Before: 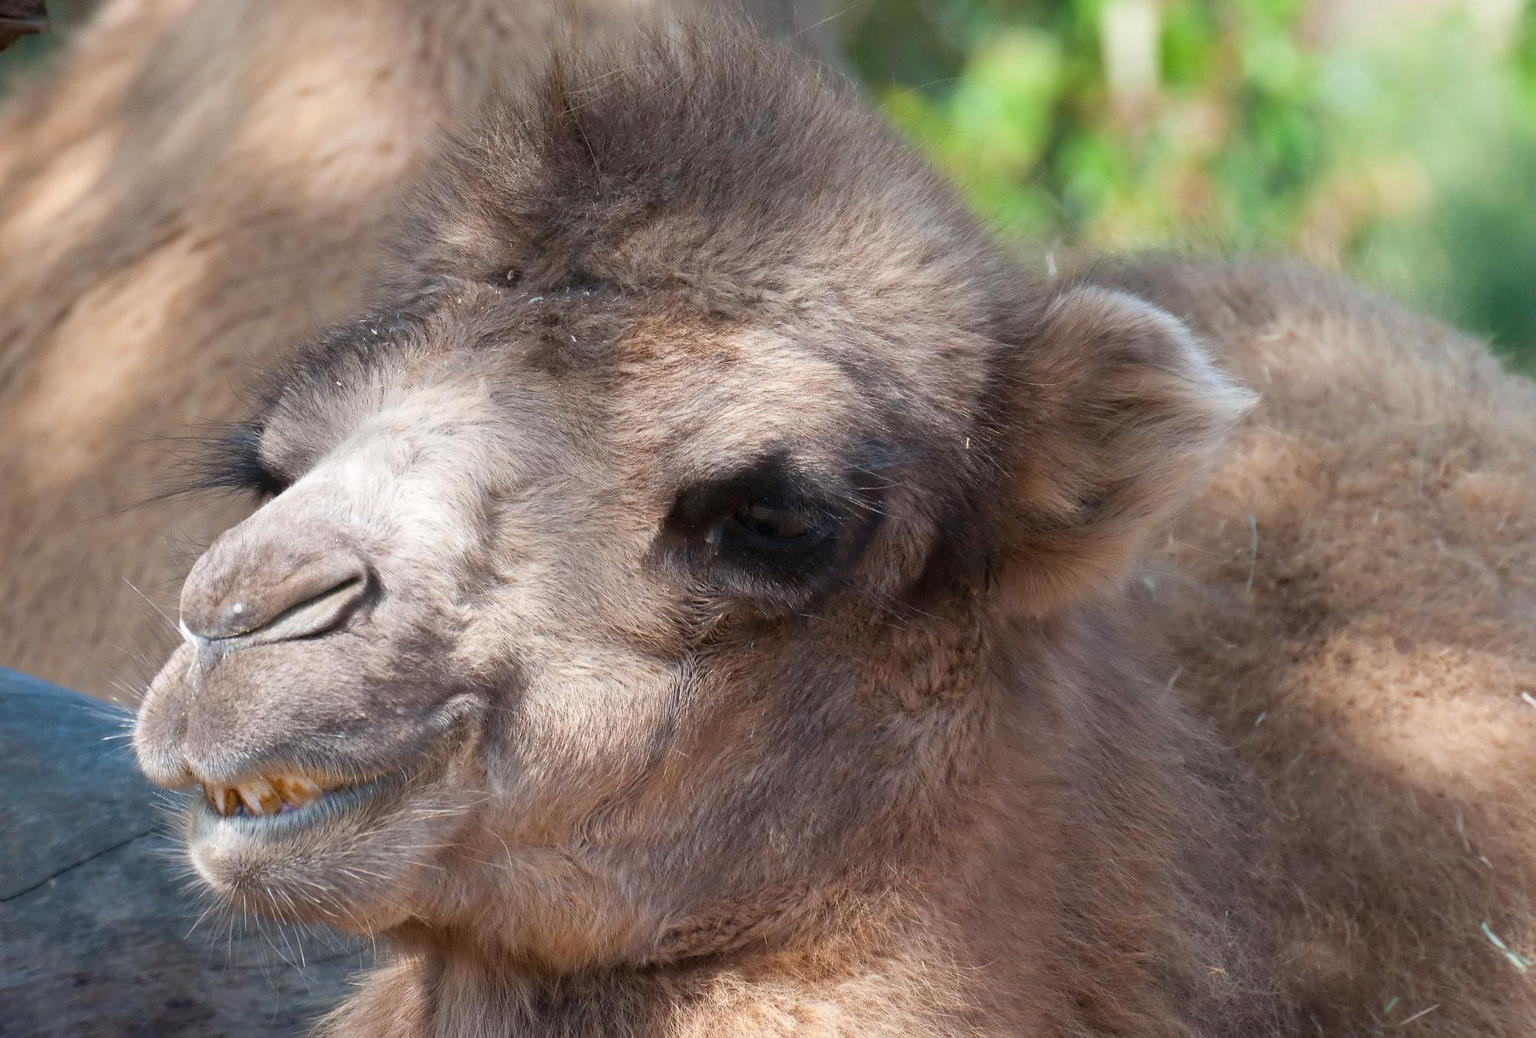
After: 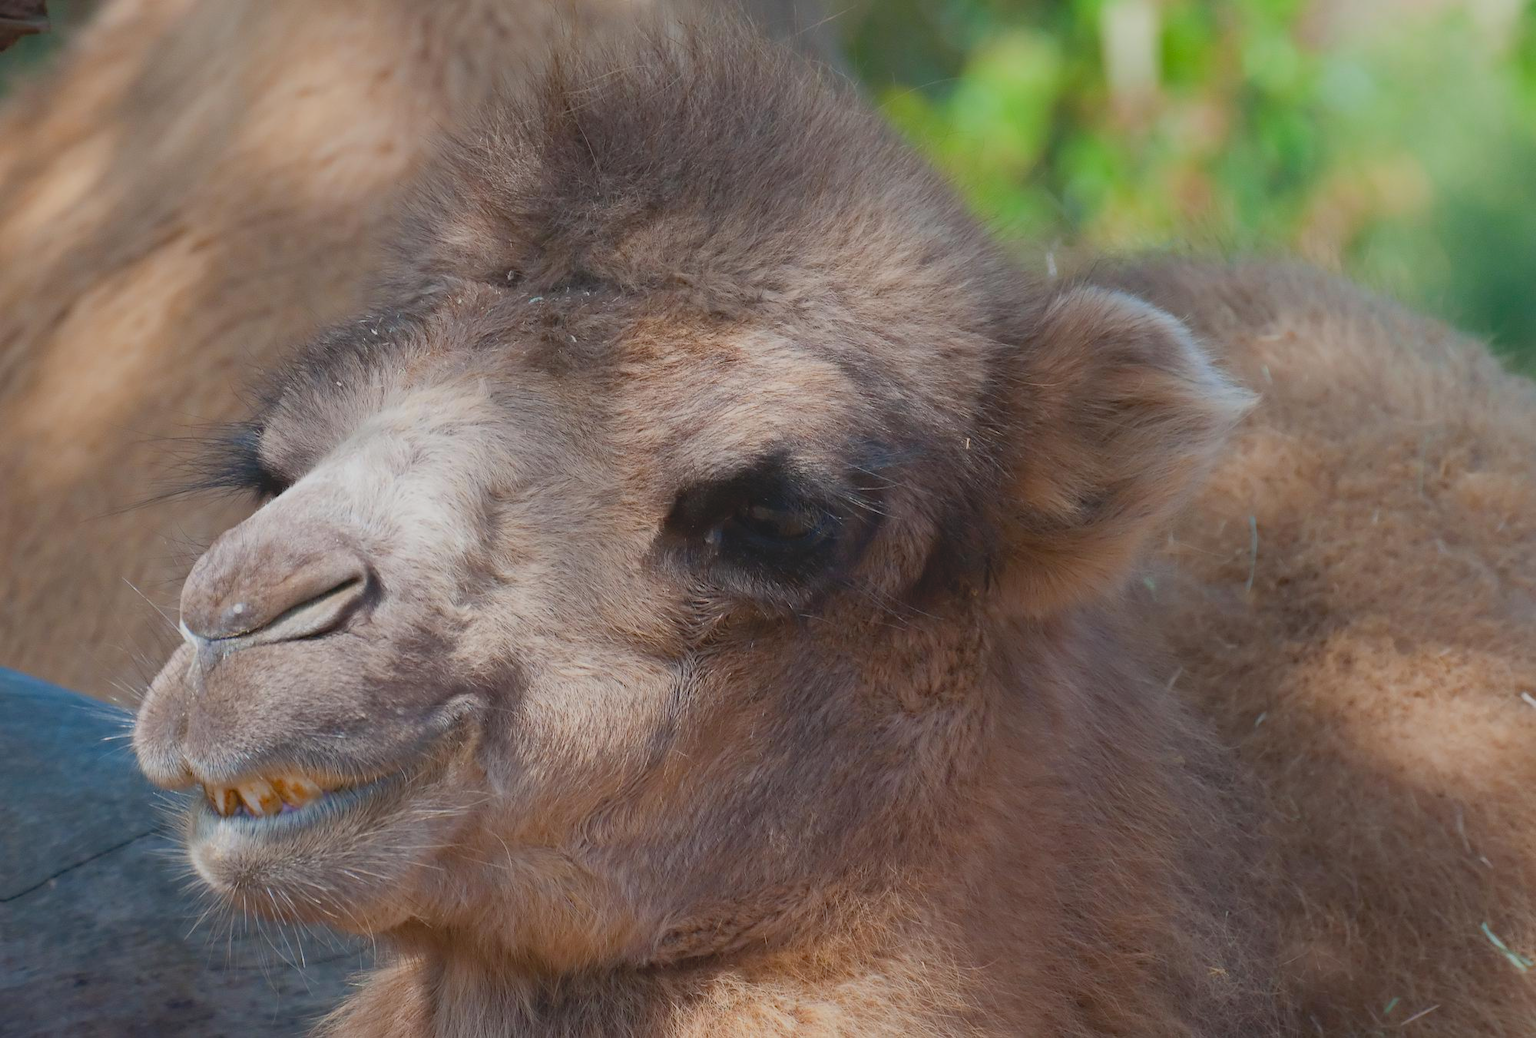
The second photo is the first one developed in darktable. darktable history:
haze removal: compatibility mode true, adaptive false
local contrast: detail 72%
exposure: exposure -0.205 EV, compensate exposure bias true, compensate highlight preservation false
